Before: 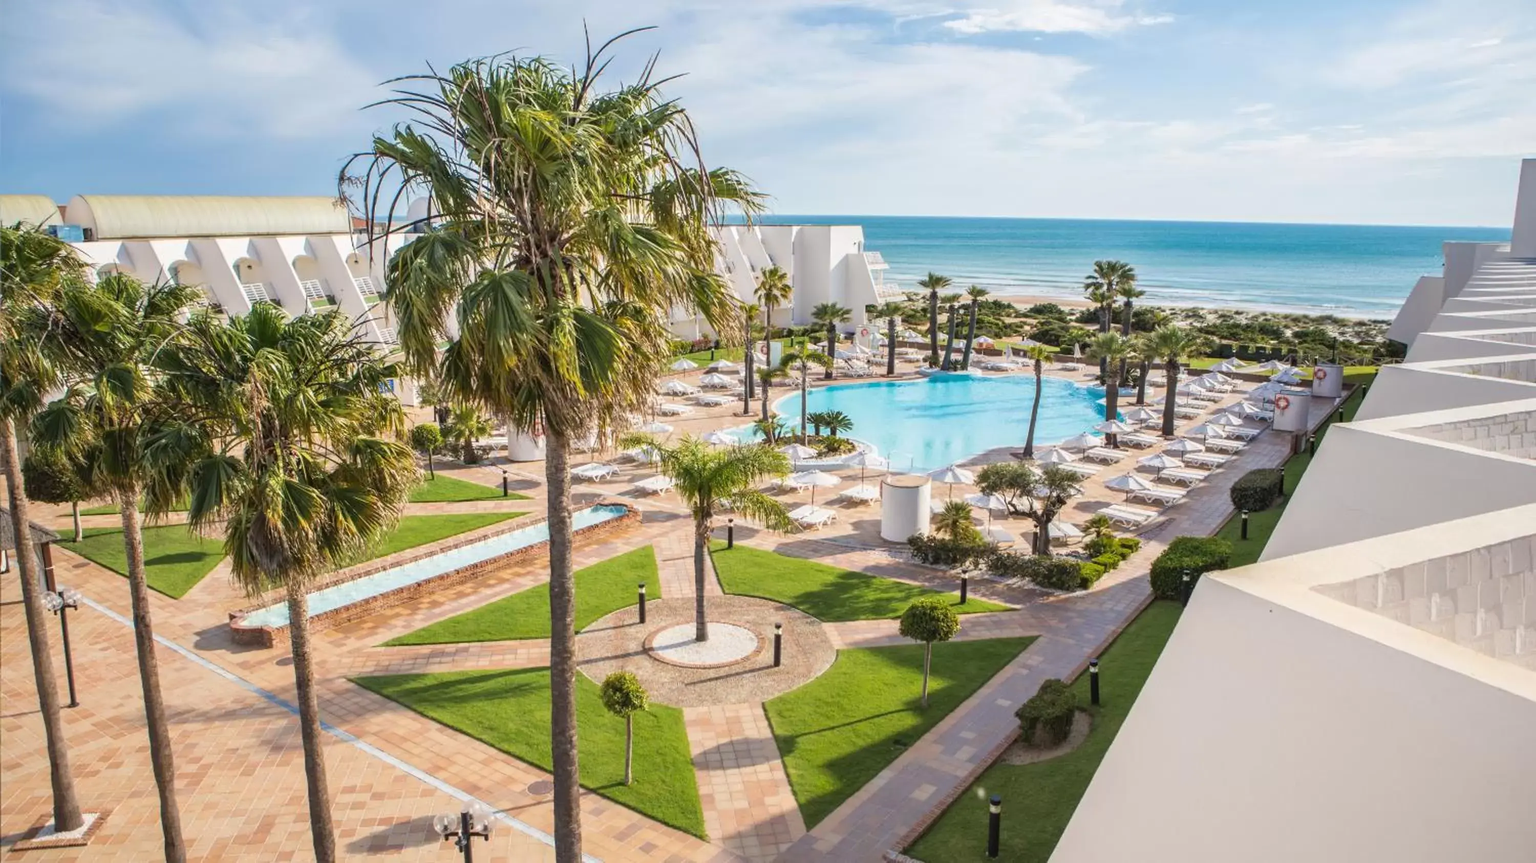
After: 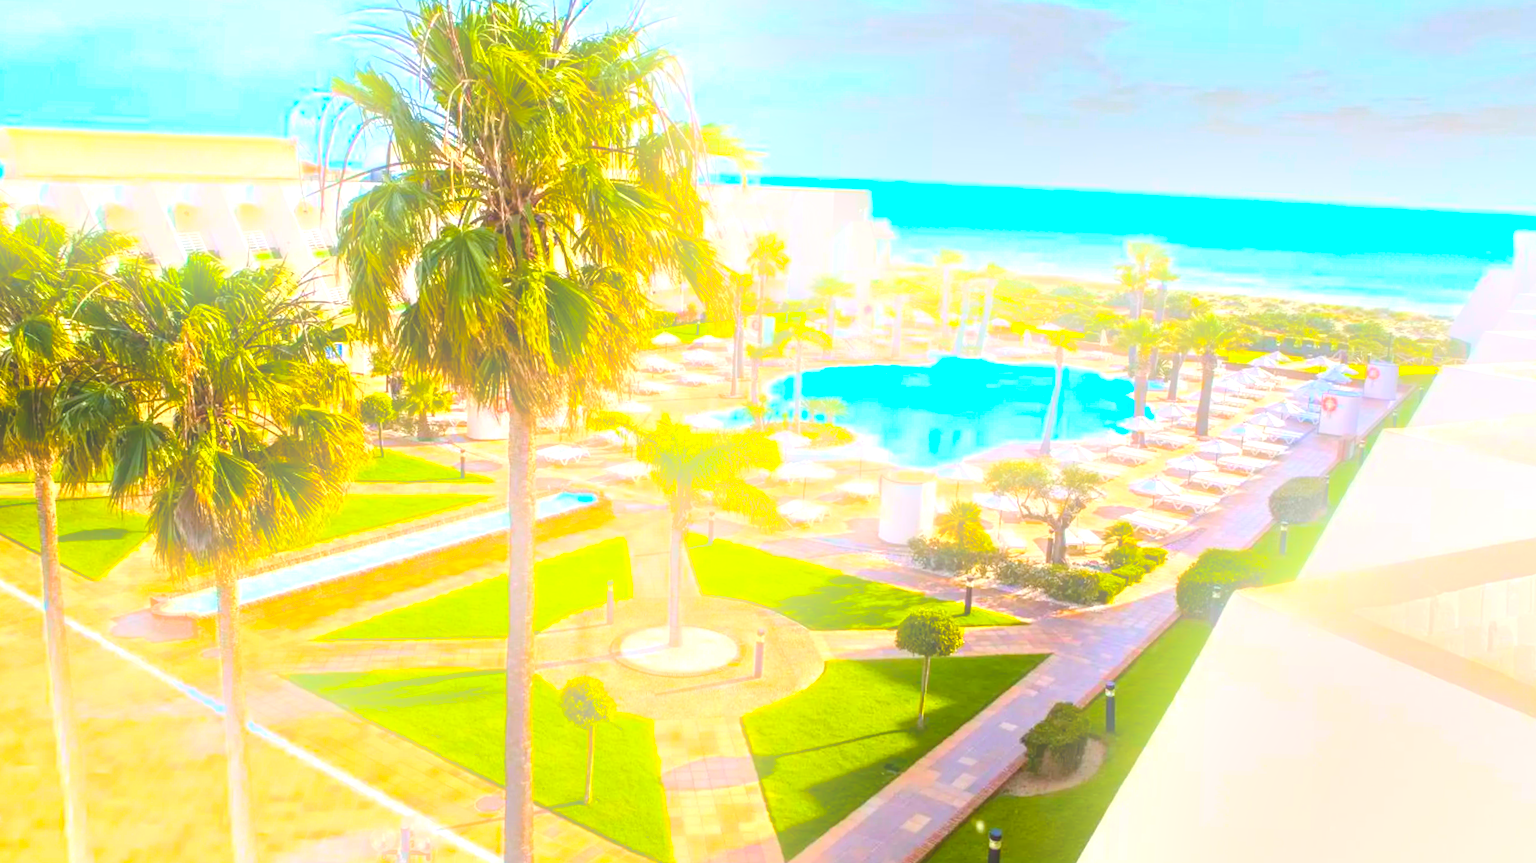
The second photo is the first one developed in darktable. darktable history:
color balance rgb: linear chroma grading › global chroma 25%, perceptual saturation grading › global saturation 40%, perceptual brilliance grading › global brilliance 30%, global vibrance 40%
crop and rotate: angle -1.96°, left 3.097%, top 4.154%, right 1.586%, bottom 0.529%
bloom: size 38%, threshold 95%, strength 30%
